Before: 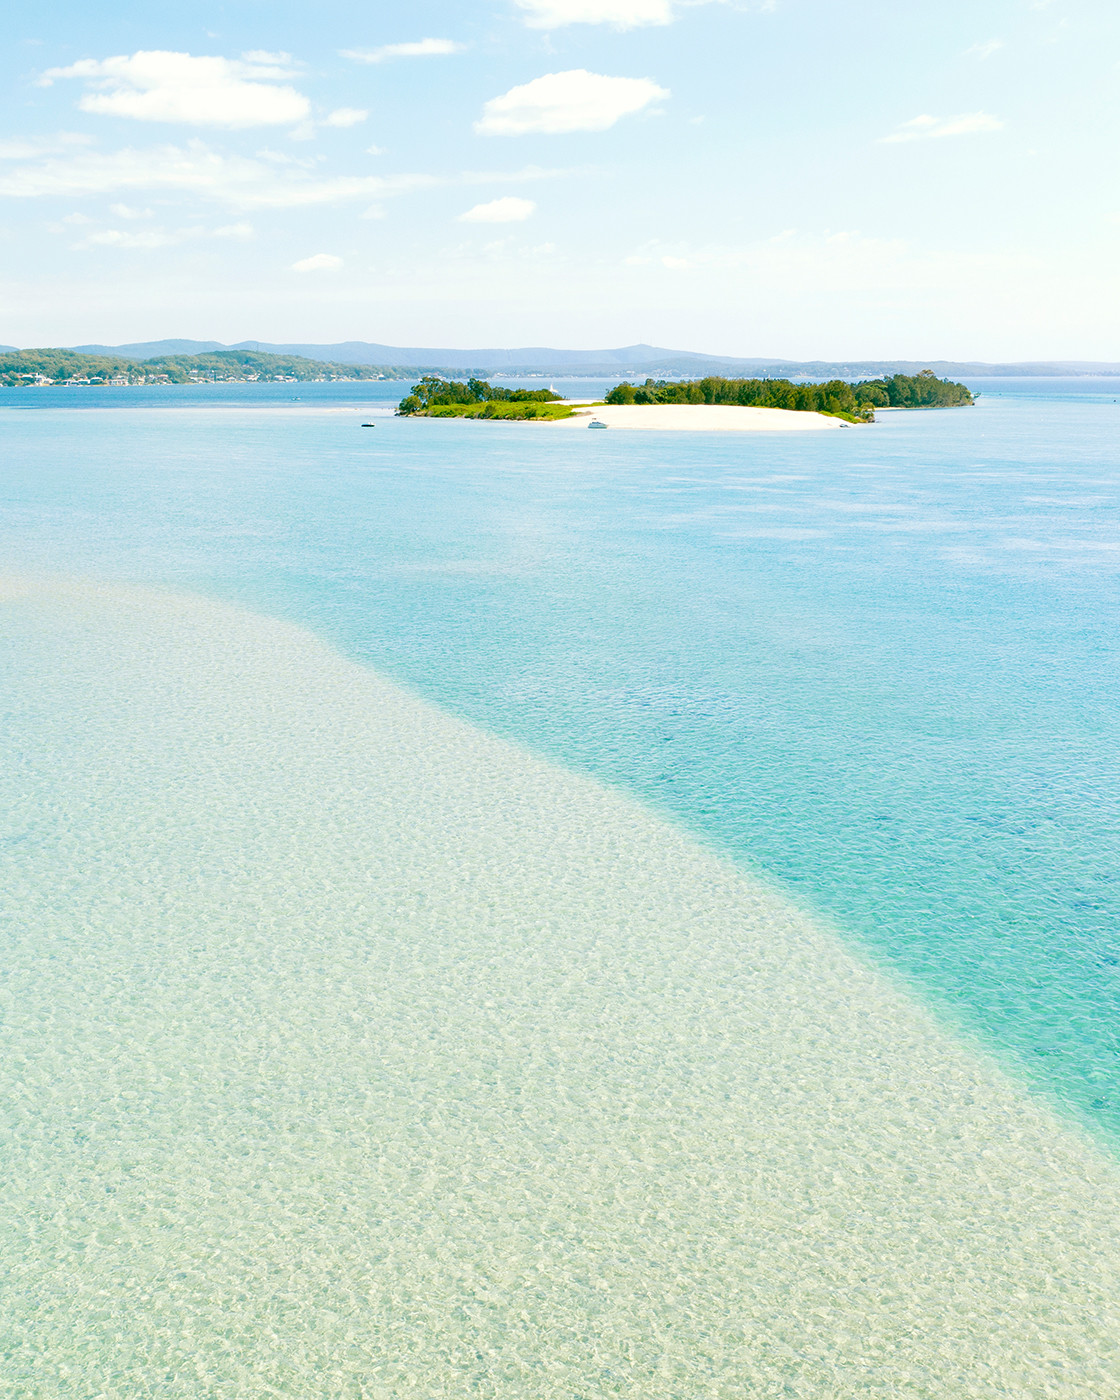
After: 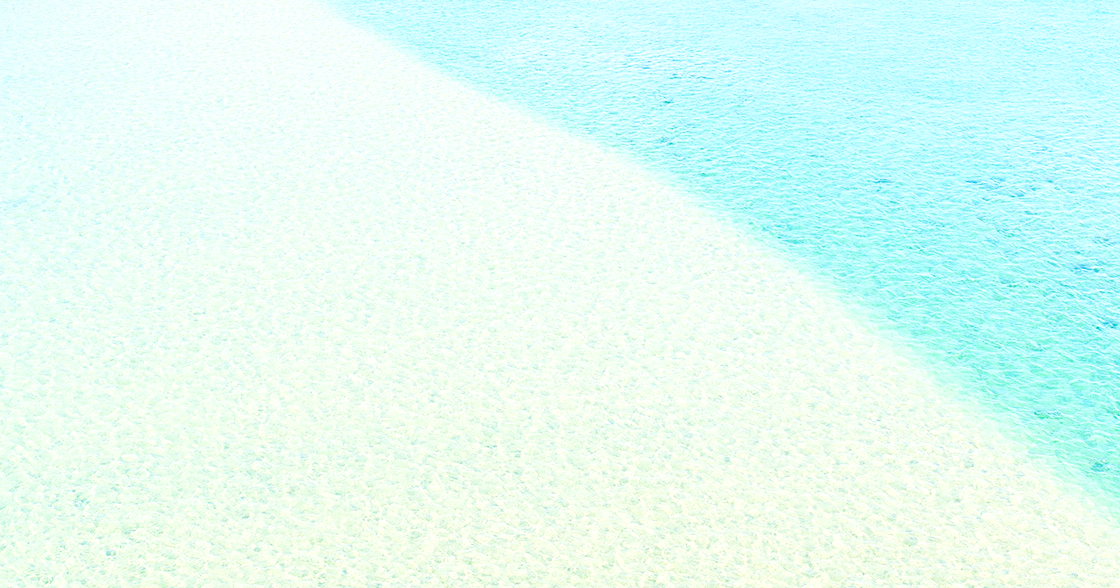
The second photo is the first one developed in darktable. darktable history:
base curve: curves: ch0 [(0, 0) (0.666, 0.806) (1, 1)]
crop: top 45.551%, bottom 12.262%
color balance rgb: perceptual saturation grading › global saturation 20%, perceptual saturation grading › highlights -50%, perceptual saturation grading › shadows 30%, perceptual brilliance grading › global brilliance 10%, perceptual brilliance grading › shadows 15%
